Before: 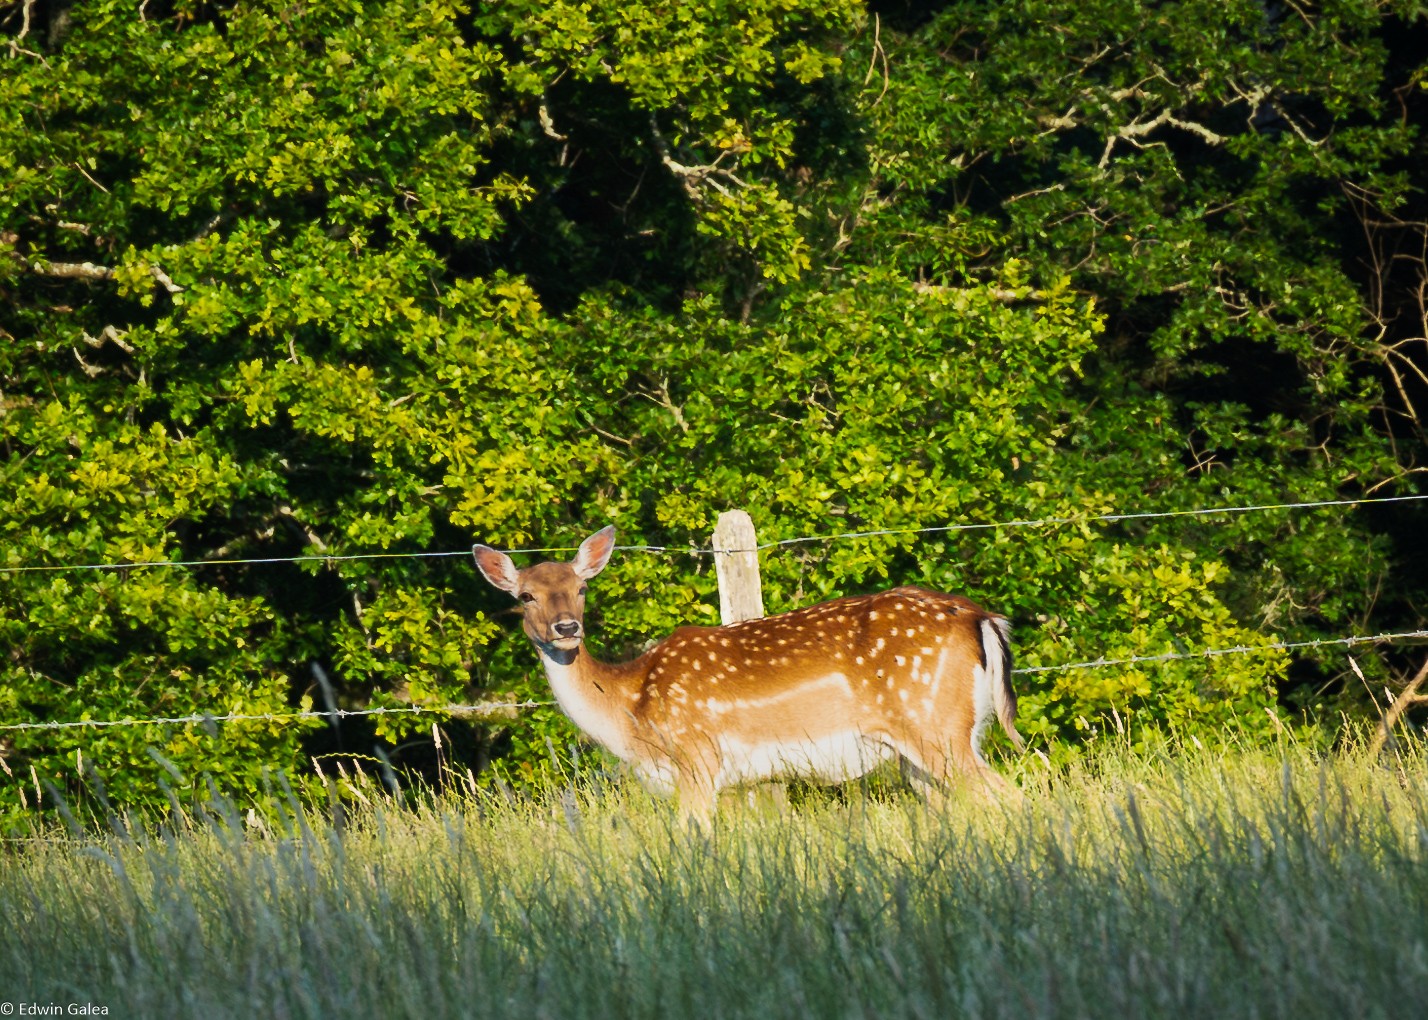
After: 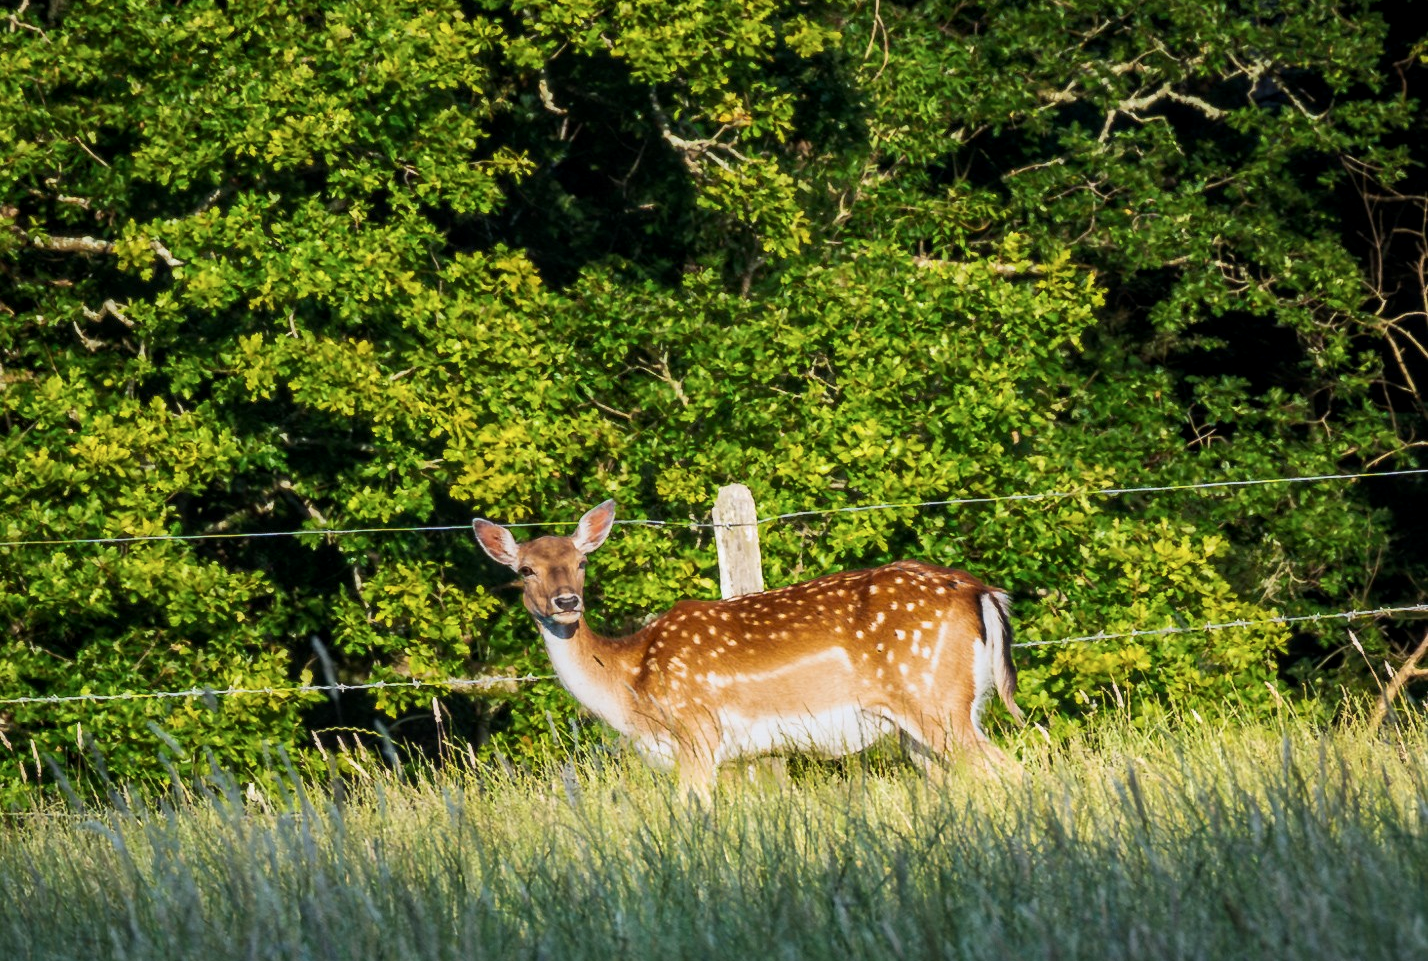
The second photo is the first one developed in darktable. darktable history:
color correction: highlights a* -0.124, highlights b* -5.9, shadows a* -0.144, shadows b* -0.11
crop and rotate: top 2.63%, bottom 3.125%
local contrast: on, module defaults
